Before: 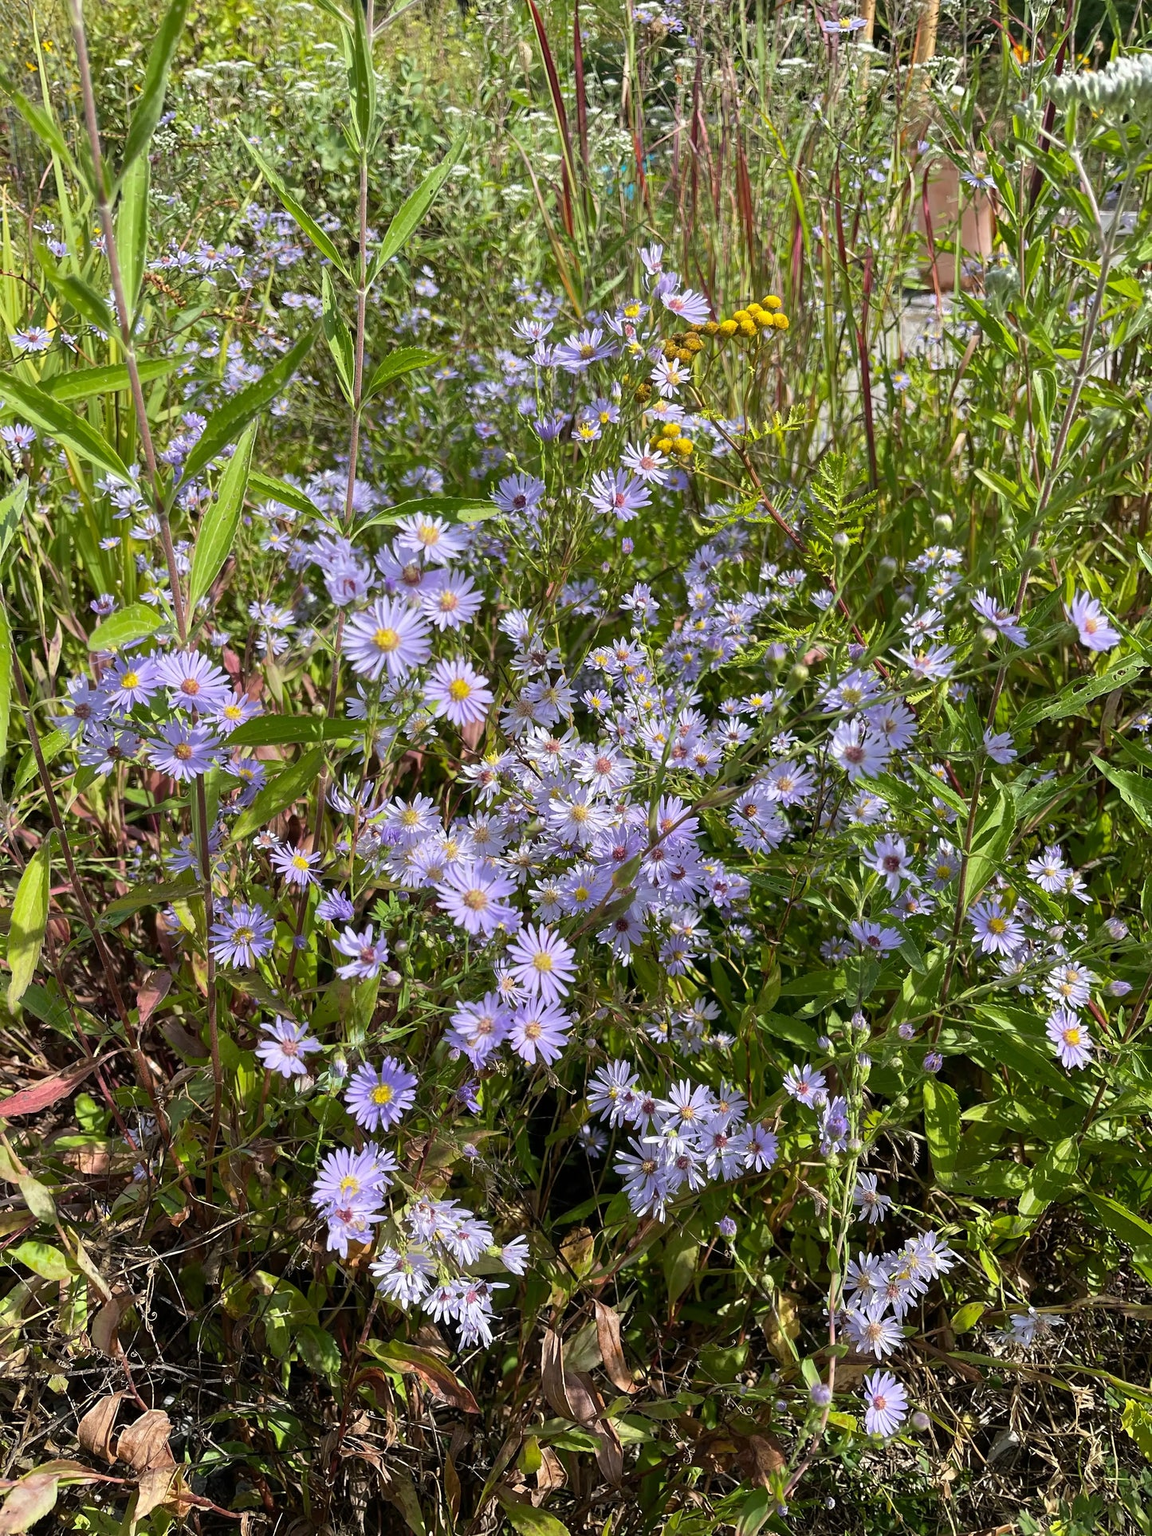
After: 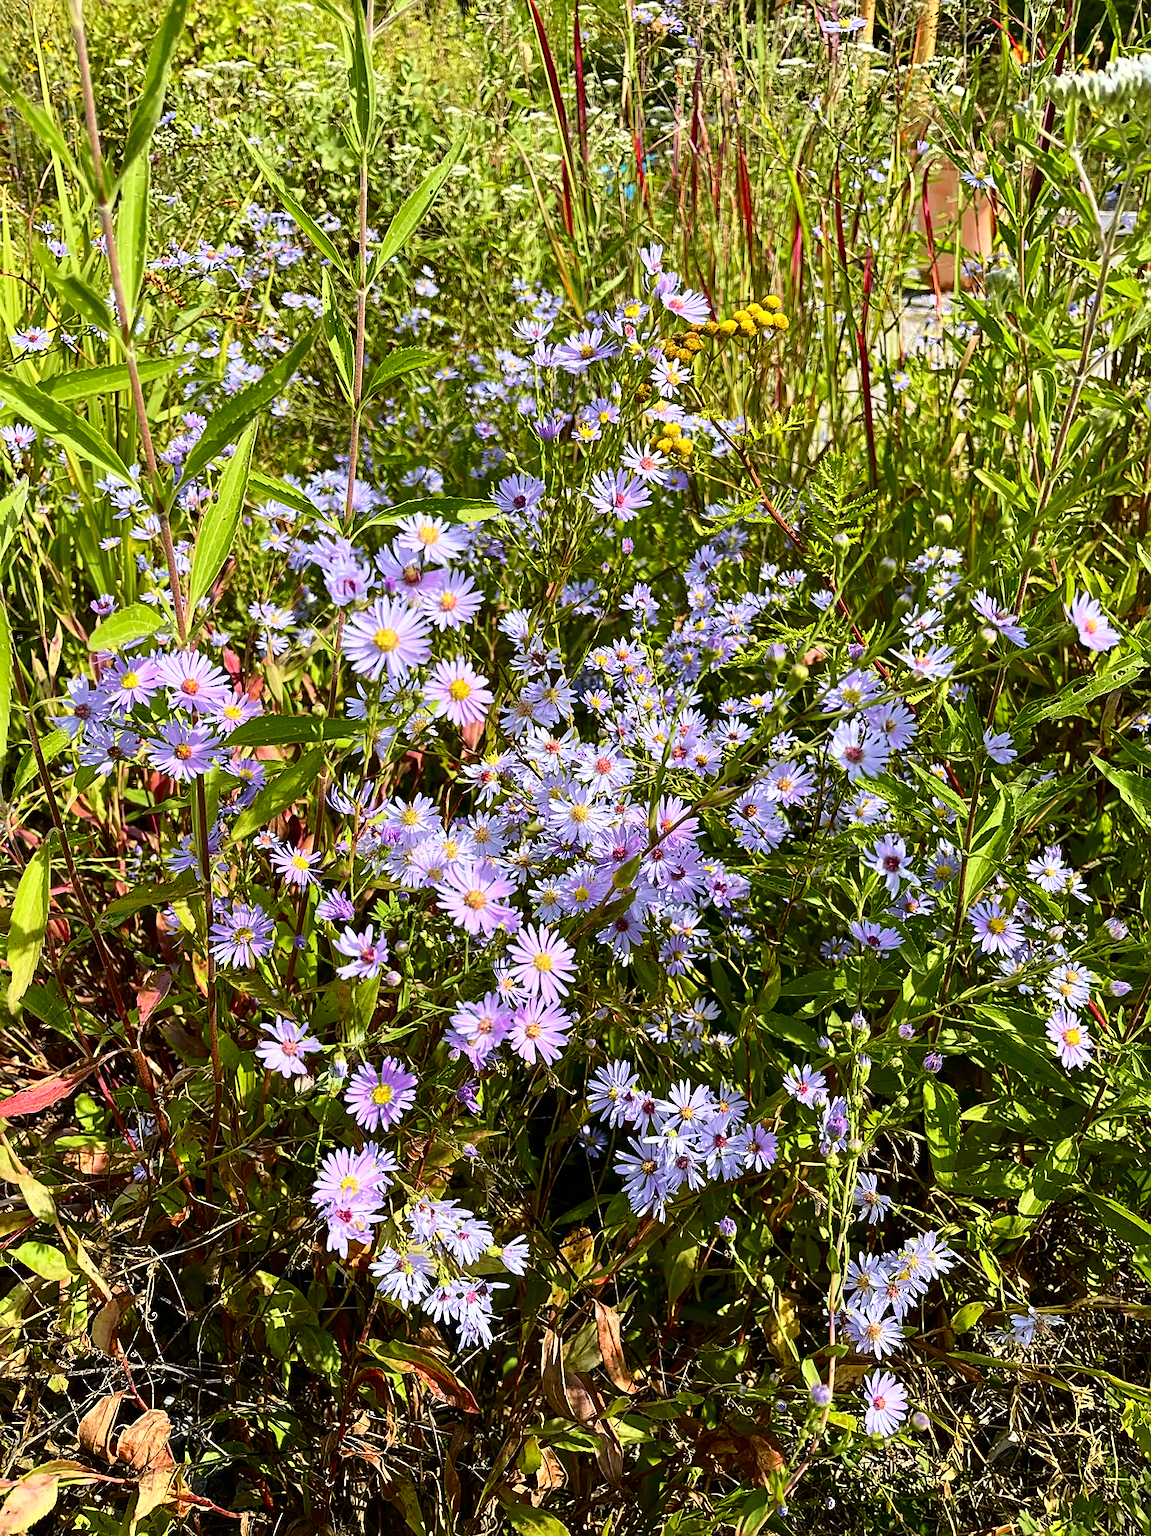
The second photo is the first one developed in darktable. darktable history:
sharpen: on, module defaults
tone curve: curves: ch0 [(0, 0) (0.074, 0.04) (0.157, 0.1) (0.472, 0.515) (0.635, 0.731) (0.768, 0.878) (0.899, 0.969) (1, 1)]; ch1 [(0, 0) (0.08, 0.08) (0.3, 0.3) (0.5, 0.5) (0.539, 0.558) (0.586, 0.658) (0.69, 0.787) (0.92, 0.92) (1, 1)]; ch2 [(0, 0) (0.08, 0.08) (0.3, 0.3) (0.5, 0.5) (0.543, 0.597) (0.597, 0.679) (0.92, 0.92) (1, 1)], color space Lab, independent channels, preserve colors none
